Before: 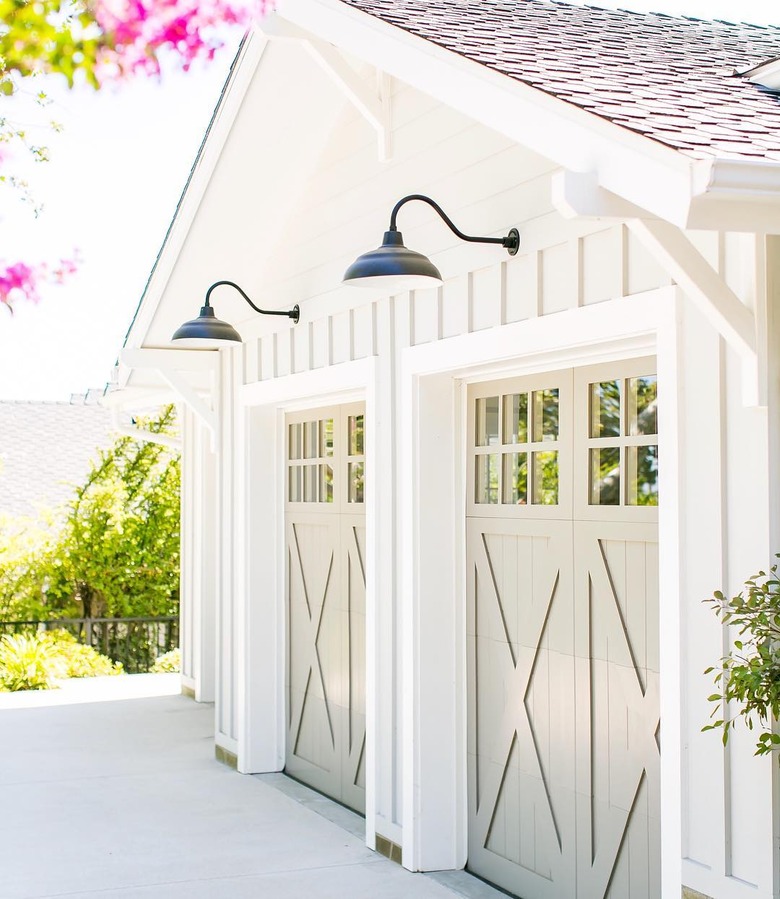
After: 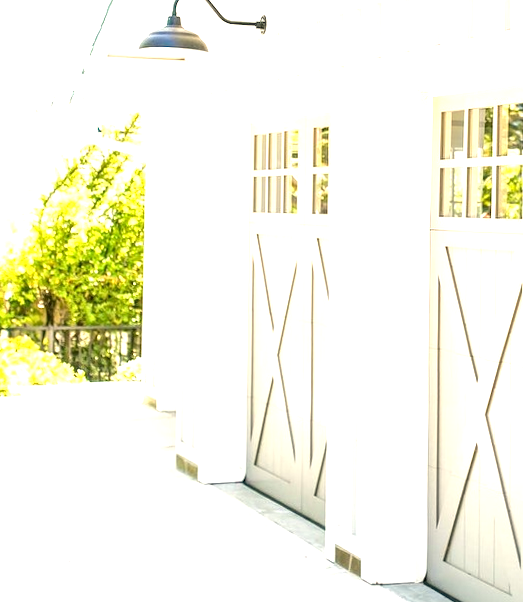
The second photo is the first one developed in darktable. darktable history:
crop and rotate: angle -0.82°, left 3.85%, top 31.828%, right 27.992%
exposure: black level correction 0, exposure 1 EV, compensate exposure bias true, compensate highlight preservation false
local contrast: detail 130%
white balance: red 1.045, blue 0.932
